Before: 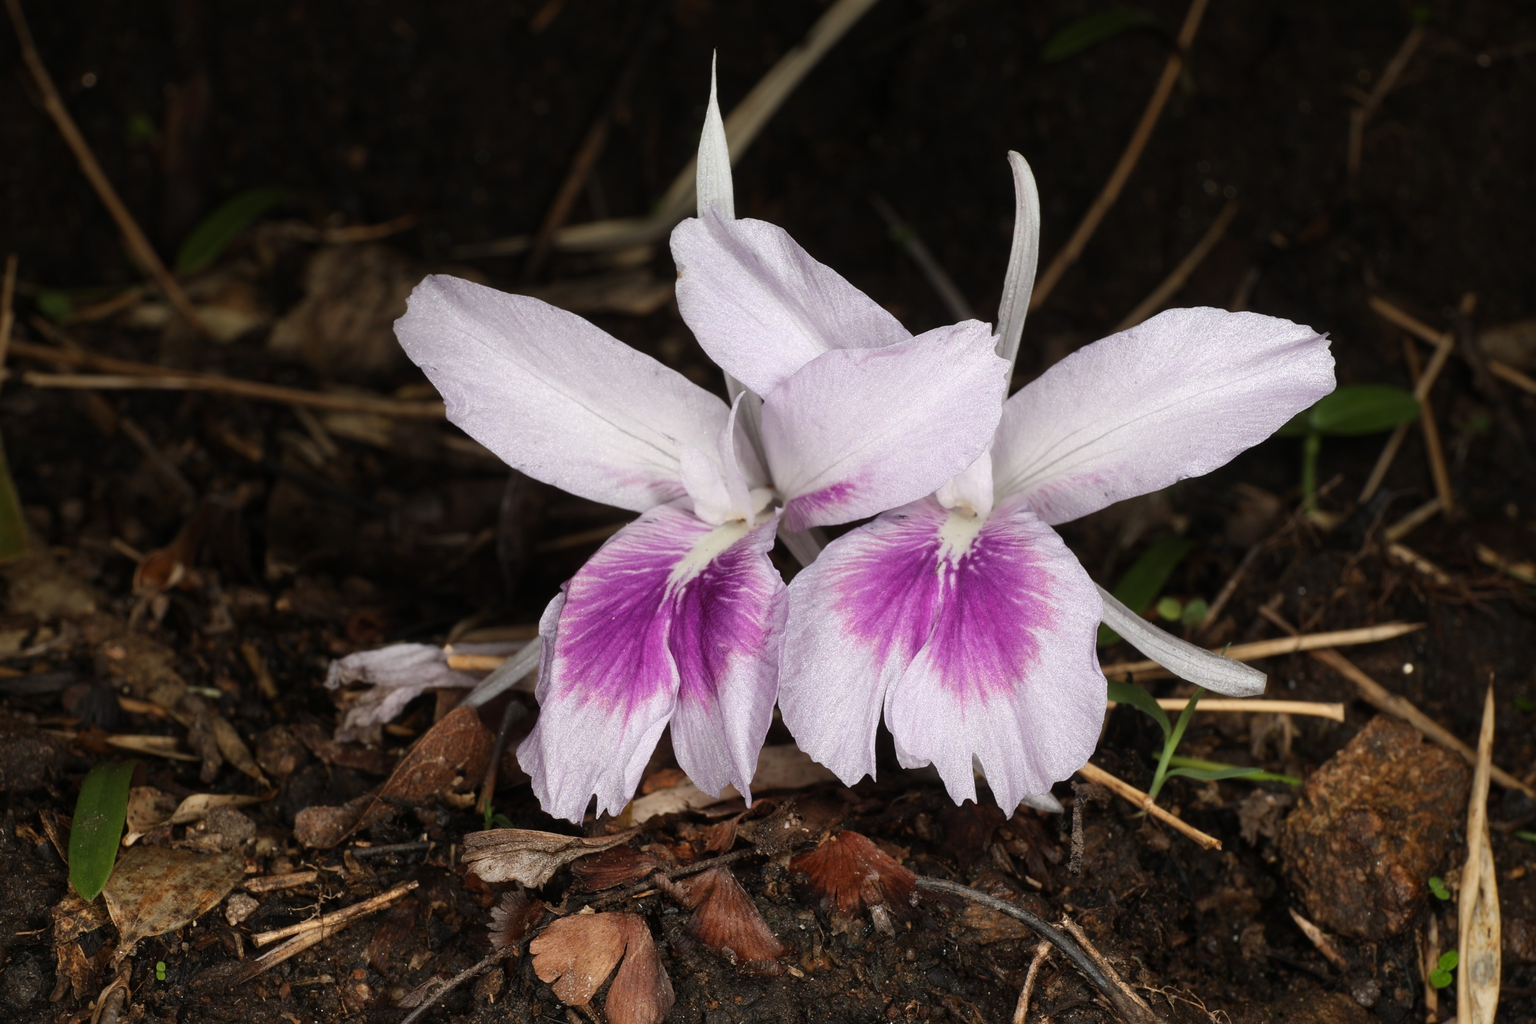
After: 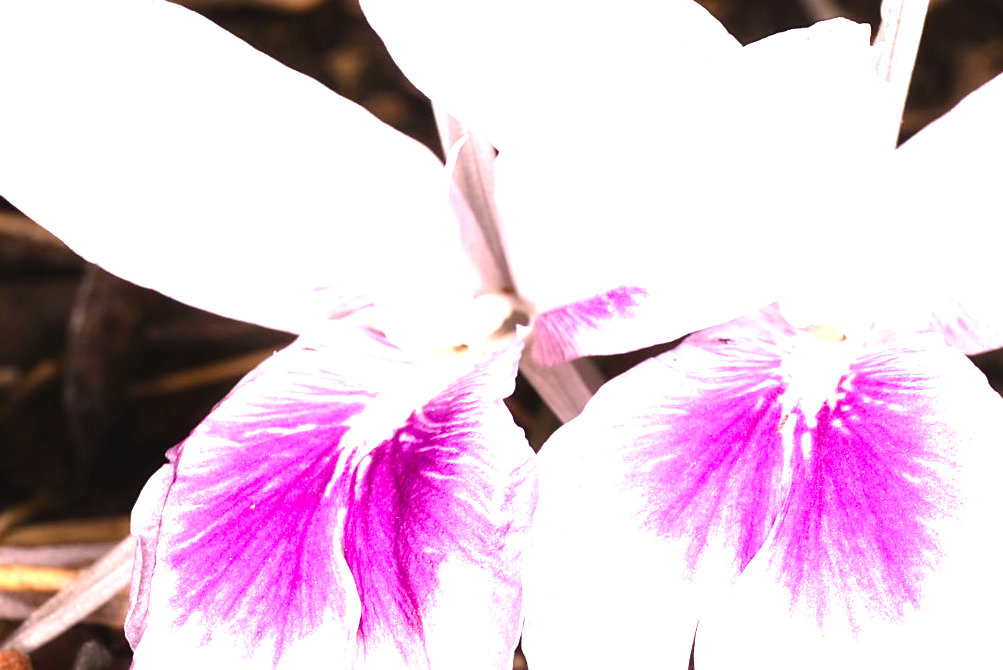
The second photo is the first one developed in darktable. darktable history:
color balance rgb: global offset › luminance 0.467%, perceptual saturation grading › global saturation 20%, perceptual saturation grading › highlights -25.84%, perceptual saturation grading › shadows 25.915%, global vibrance 20%
tone equalizer: -8 EV -0.732 EV, -7 EV -0.673 EV, -6 EV -0.596 EV, -5 EV -0.366 EV, -3 EV 0.371 EV, -2 EV 0.6 EV, -1 EV 0.674 EV, +0 EV 0.752 EV
color correction: highlights a* 14.75, highlights b* 4.71
contrast equalizer: octaves 7, y [[0.545, 0.572, 0.59, 0.59, 0.571, 0.545], [0.5 ×6], [0.5 ×6], [0 ×6], [0 ×6]], mix 0.148
sharpen: radius 1.897, amount 0.399, threshold 1.708
crop: left 29.887%, top 30.142%, right 30.112%, bottom 29.729%
exposure: black level correction 0.001, exposure 1.399 EV, compensate highlight preservation false
